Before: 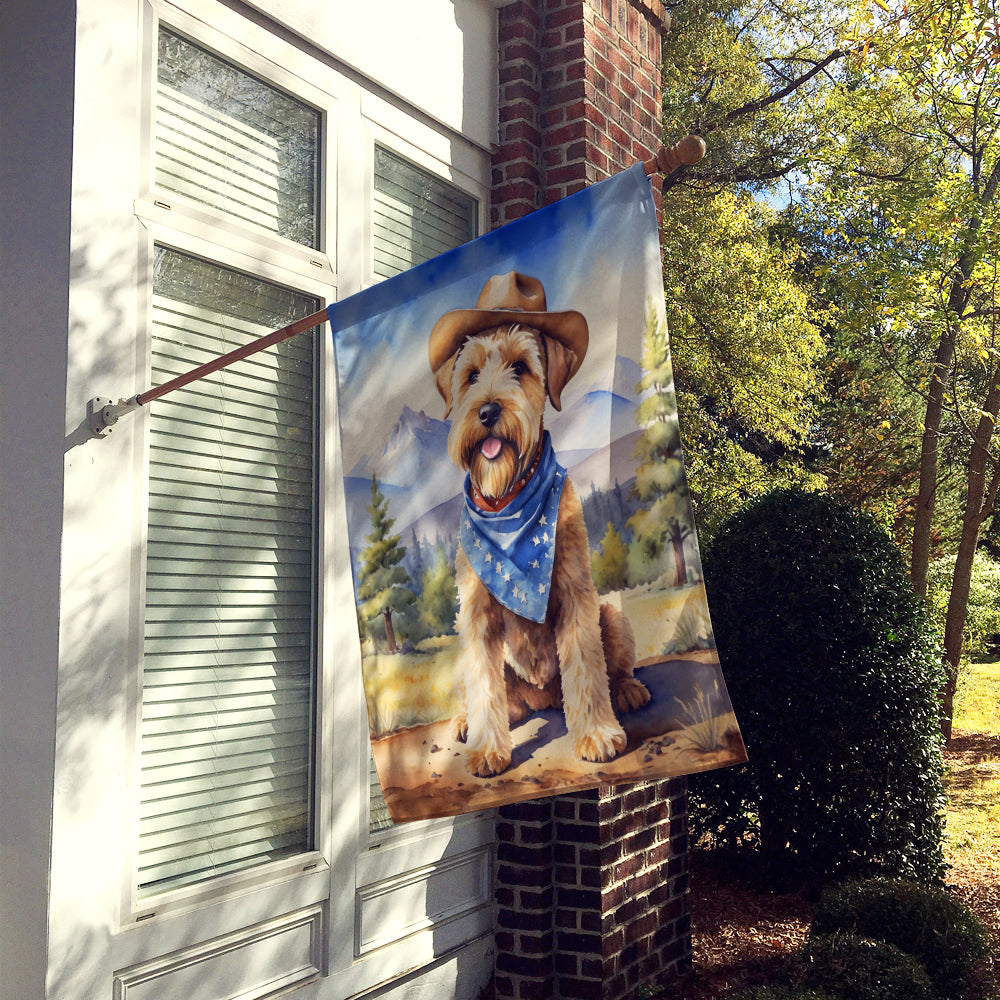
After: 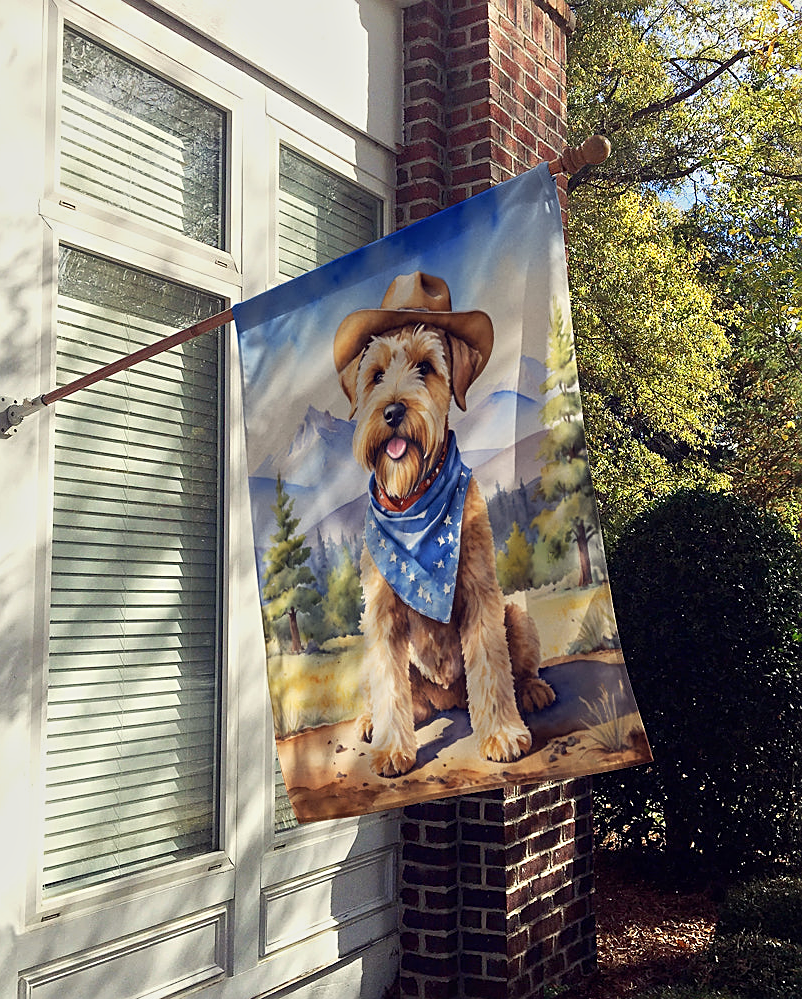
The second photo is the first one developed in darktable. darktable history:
tone equalizer: -8 EV -0.002 EV, -7 EV 0.005 EV, -6 EV -0.009 EV, -5 EV 0.011 EV, -4 EV -0.012 EV, -3 EV 0.007 EV, -2 EV -0.062 EV, -1 EV -0.293 EV, +0 EV -0.582 EV, smoothing diameter 2%, edges refinement/feathering 20, mask exposure compensation -1.57 EV, filter diffusion 5
crop and rotate: left 9.597%, right 10.195%
sharpen: on, module defaults
